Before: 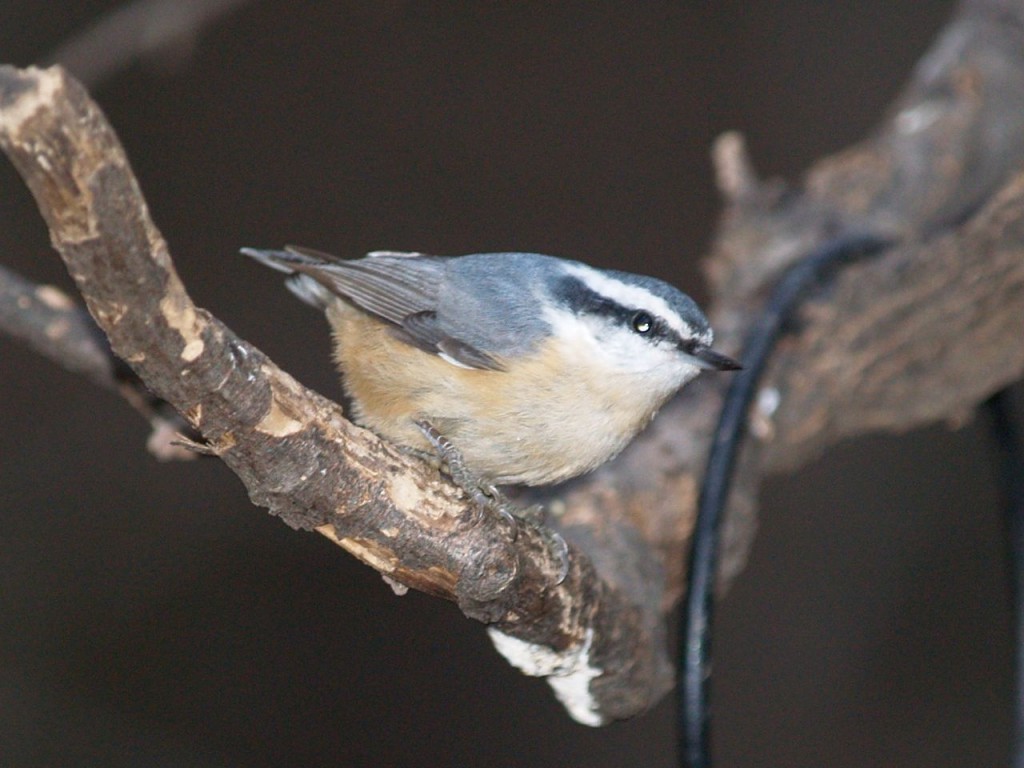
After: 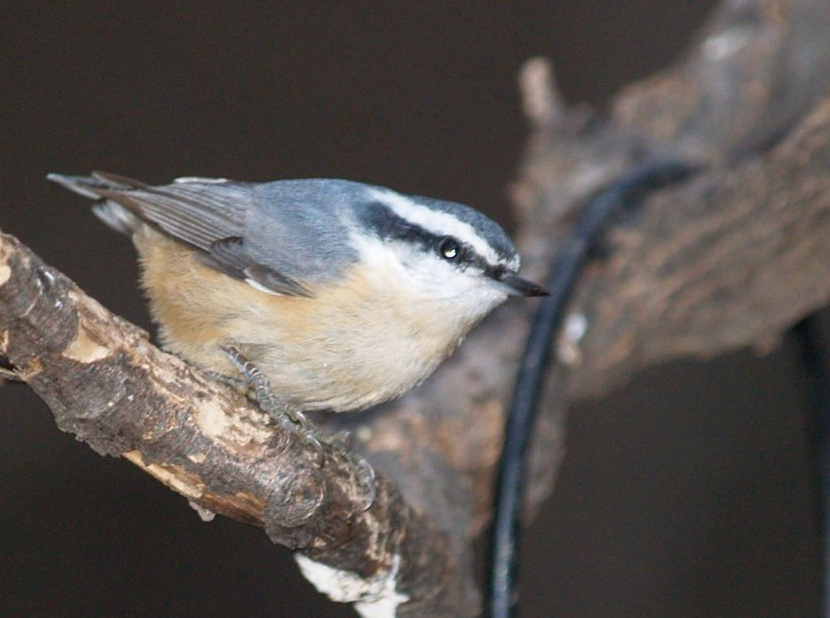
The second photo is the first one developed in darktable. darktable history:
exposure: compensate highlight preservation false
crop: left 18.869%, top 9.719%, right 0.001%, bottom 9.686%
